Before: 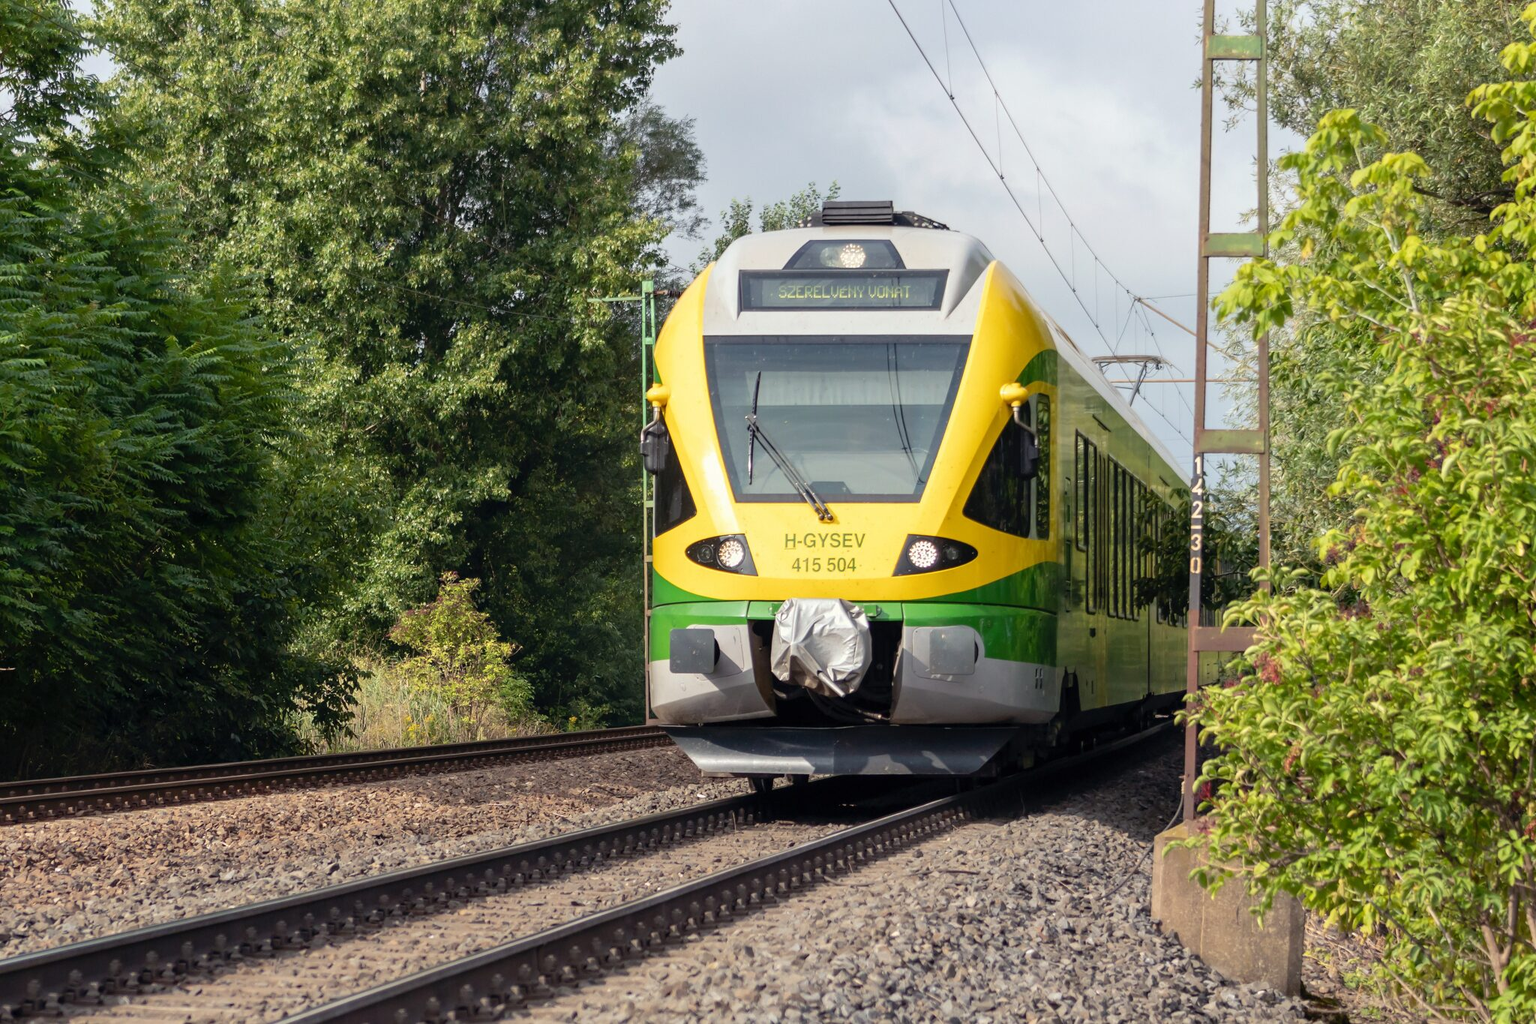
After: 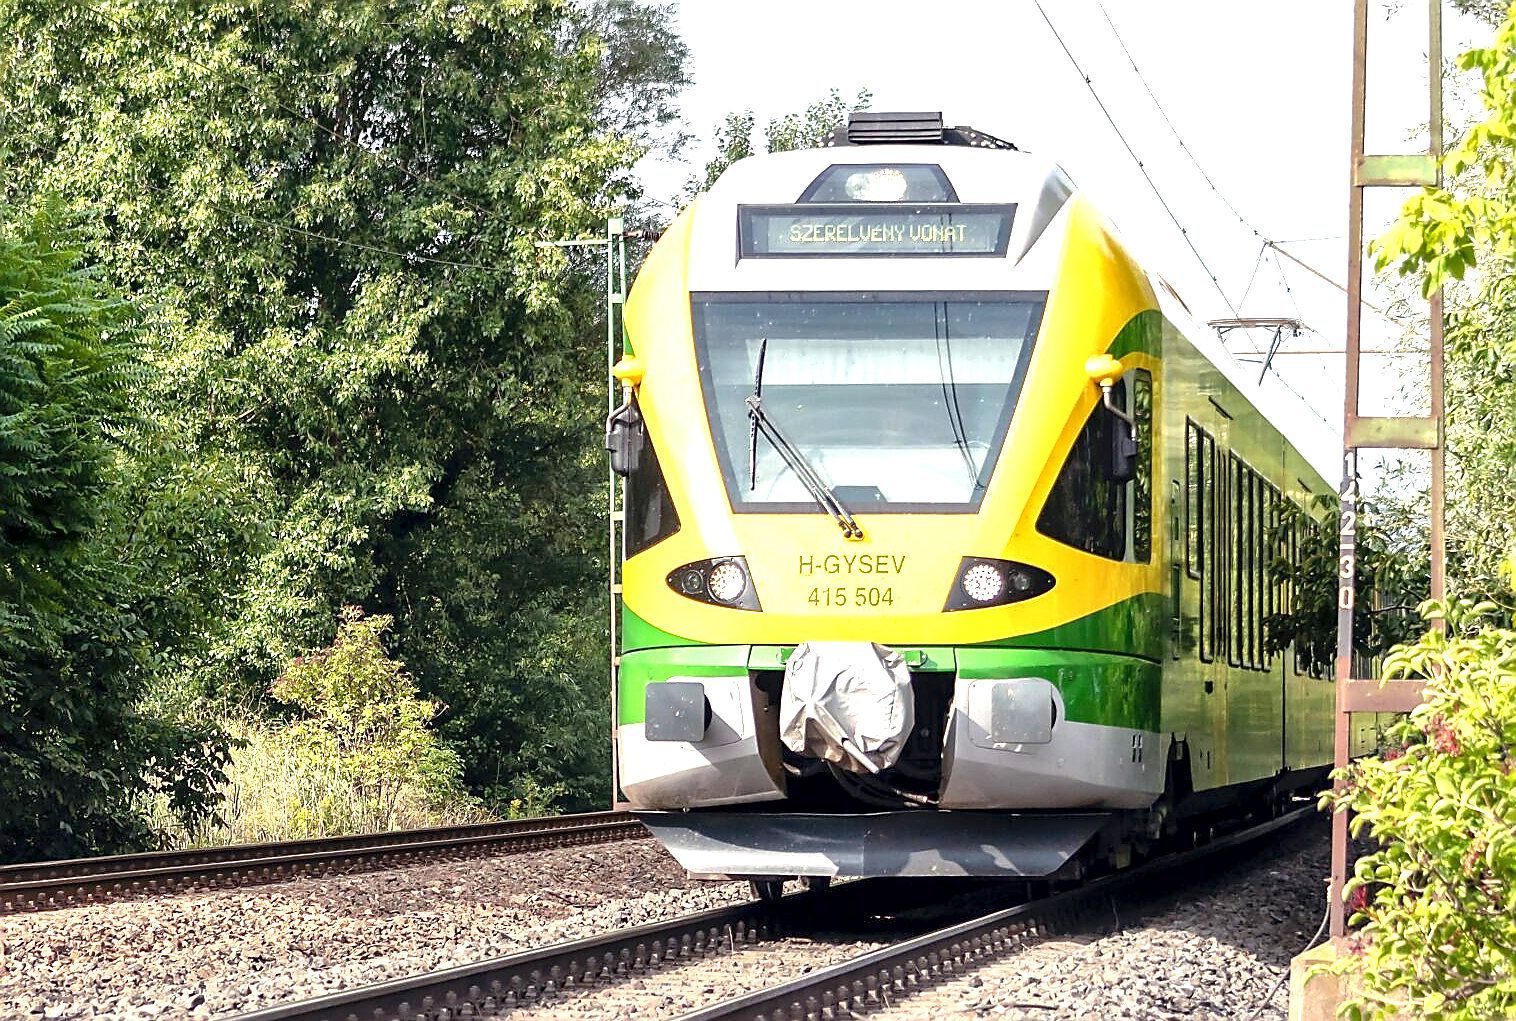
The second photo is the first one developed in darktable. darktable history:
exposure: exposure 1.225 EV, compensate highlight preservation false
local contrast: mode bilateral grid, contrast 20, coarseness 49, detail 171%, midtone range 0.2
sharpen: radius 1.373, amount 1.263, threshold 0.832
crop and rotate: left 12.132%, top 11.47%, right 13.841%, bottom 13.671%
